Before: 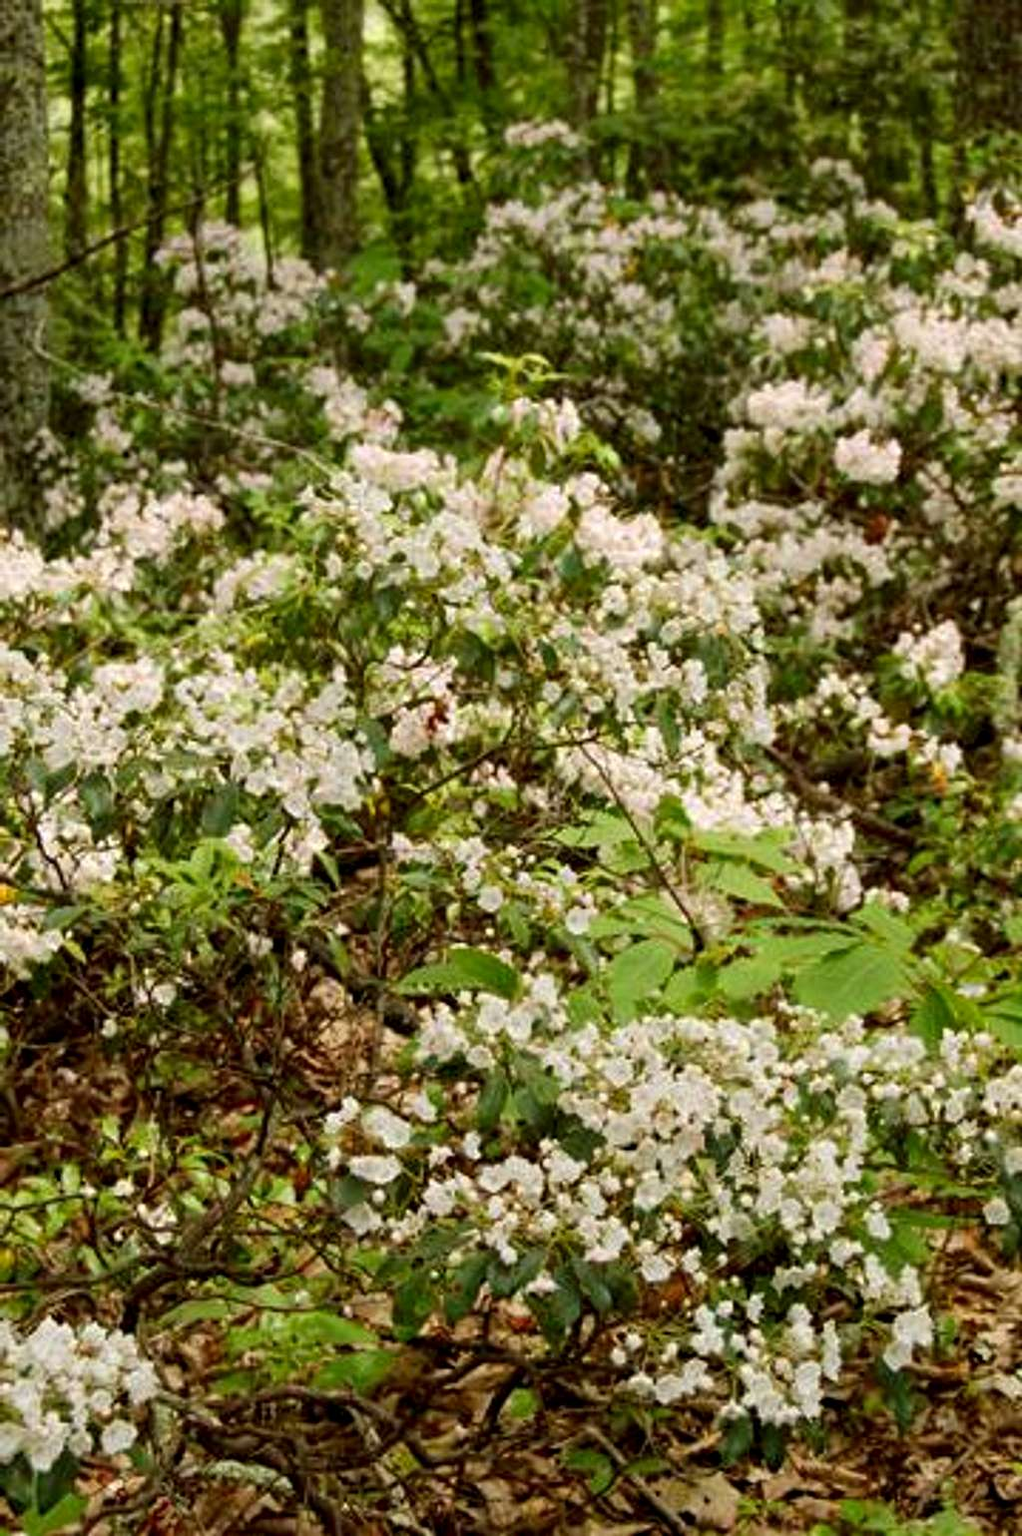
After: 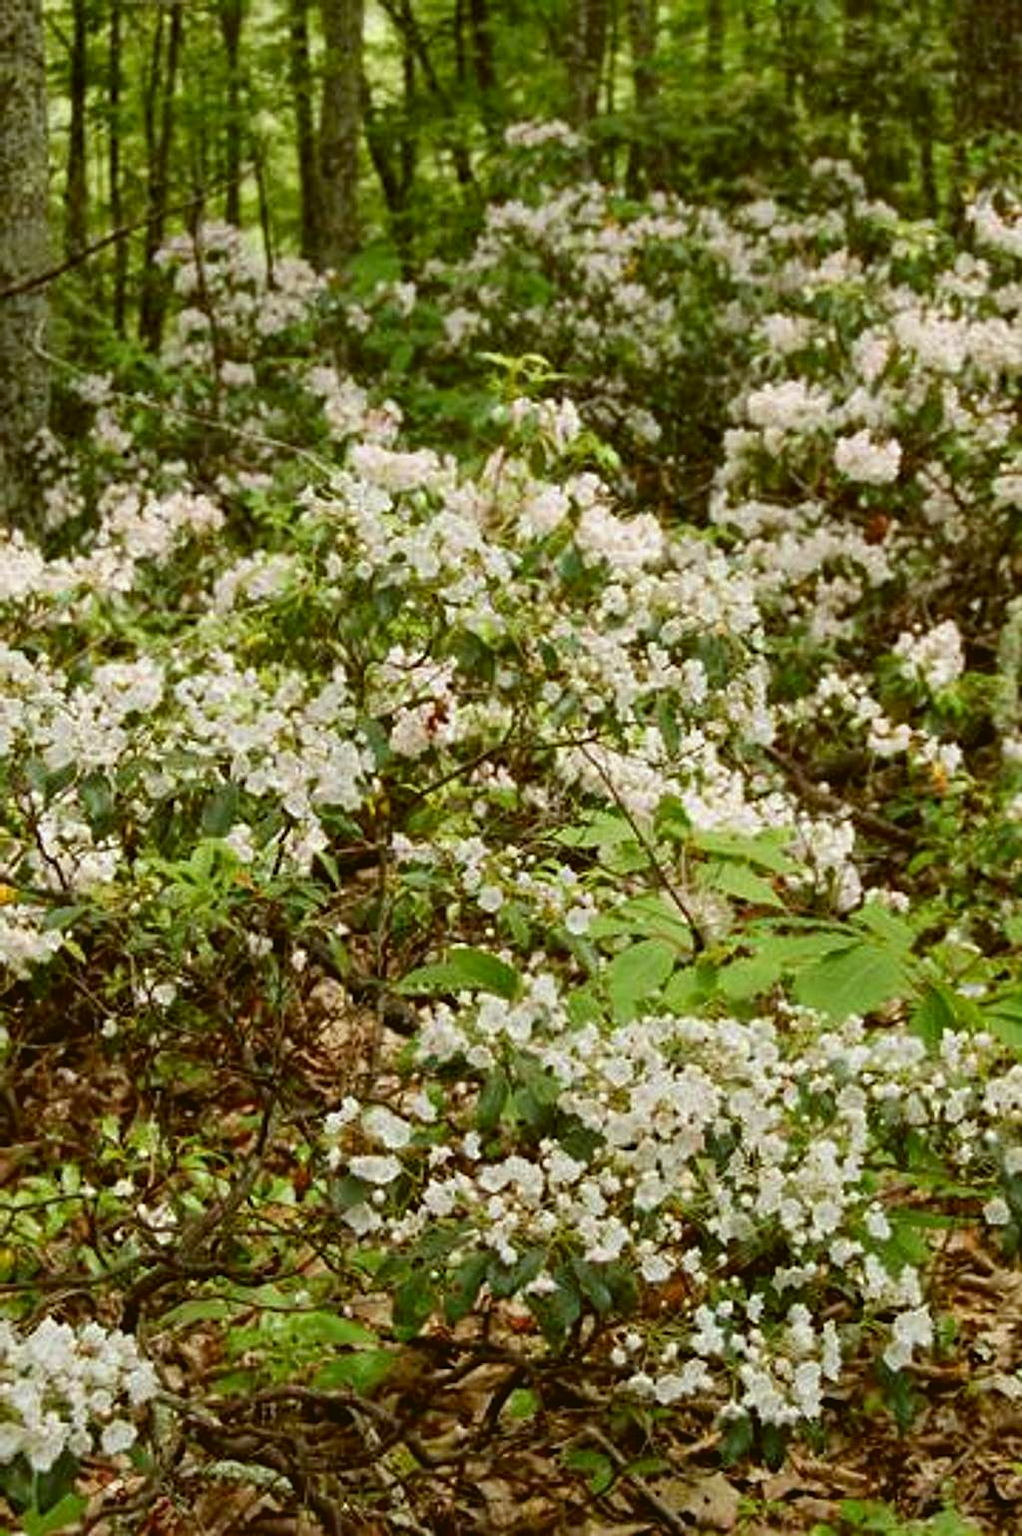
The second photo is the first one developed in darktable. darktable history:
sharpen: amount 0.2
color balance: lift [1.004, 1.002, 1.002, 0.998], gamma [1, 1.007, 1.002, 0.993], gain [1, 0.977, 1.013, 1.023], contrast -3.64%
